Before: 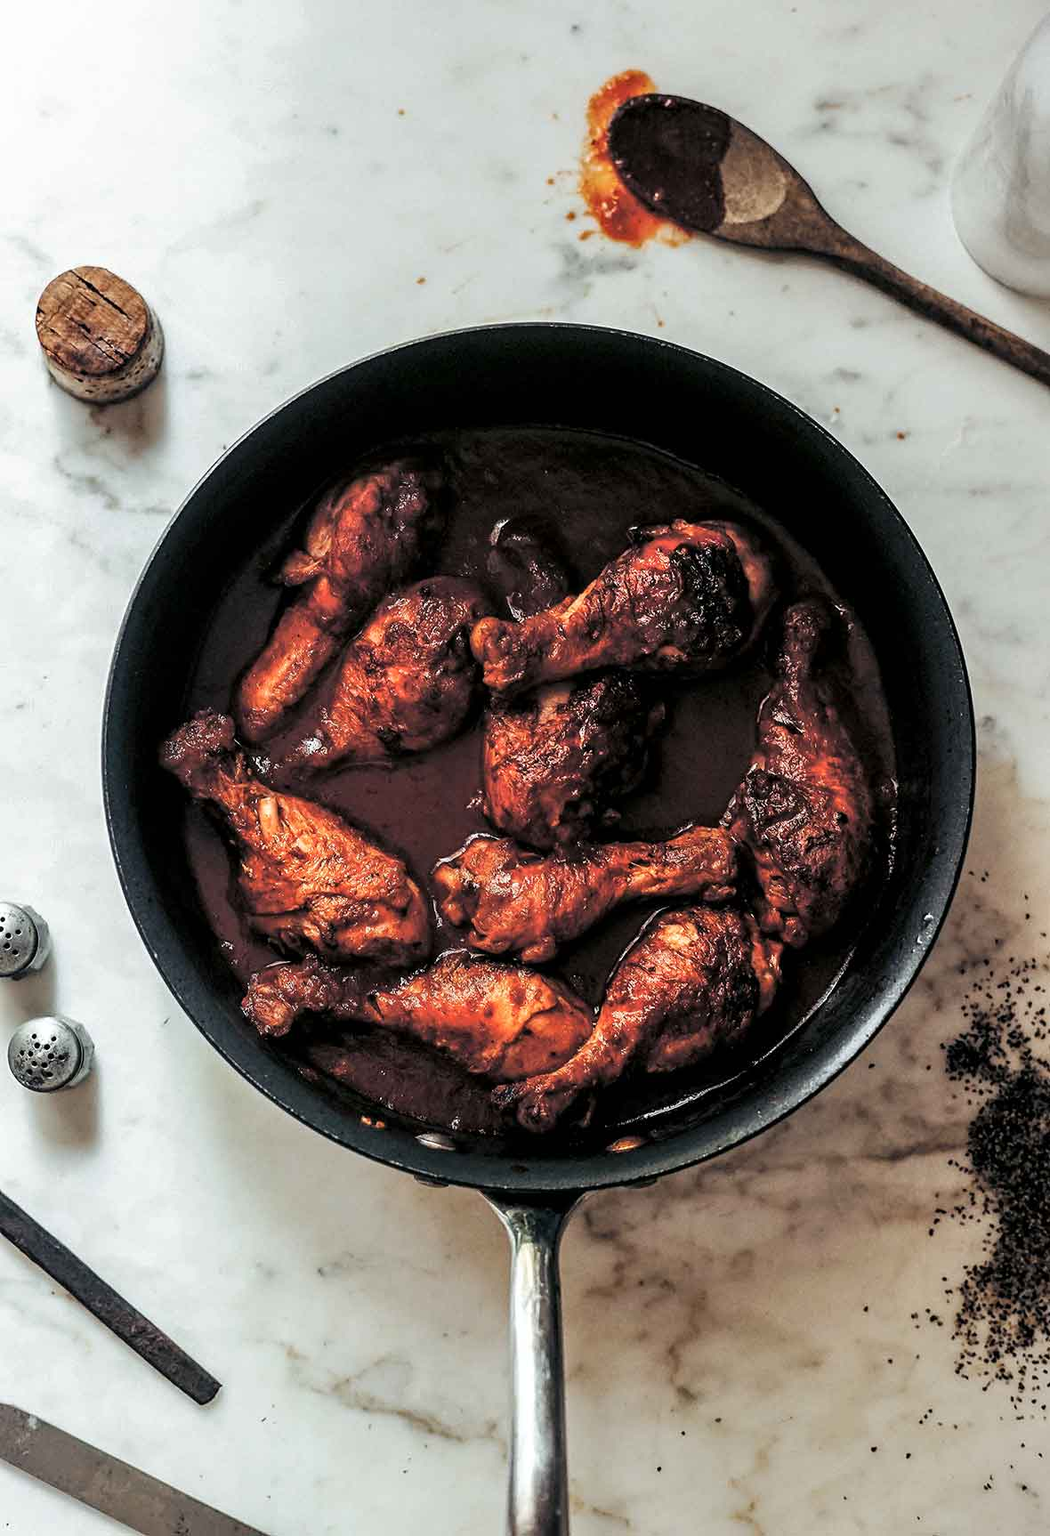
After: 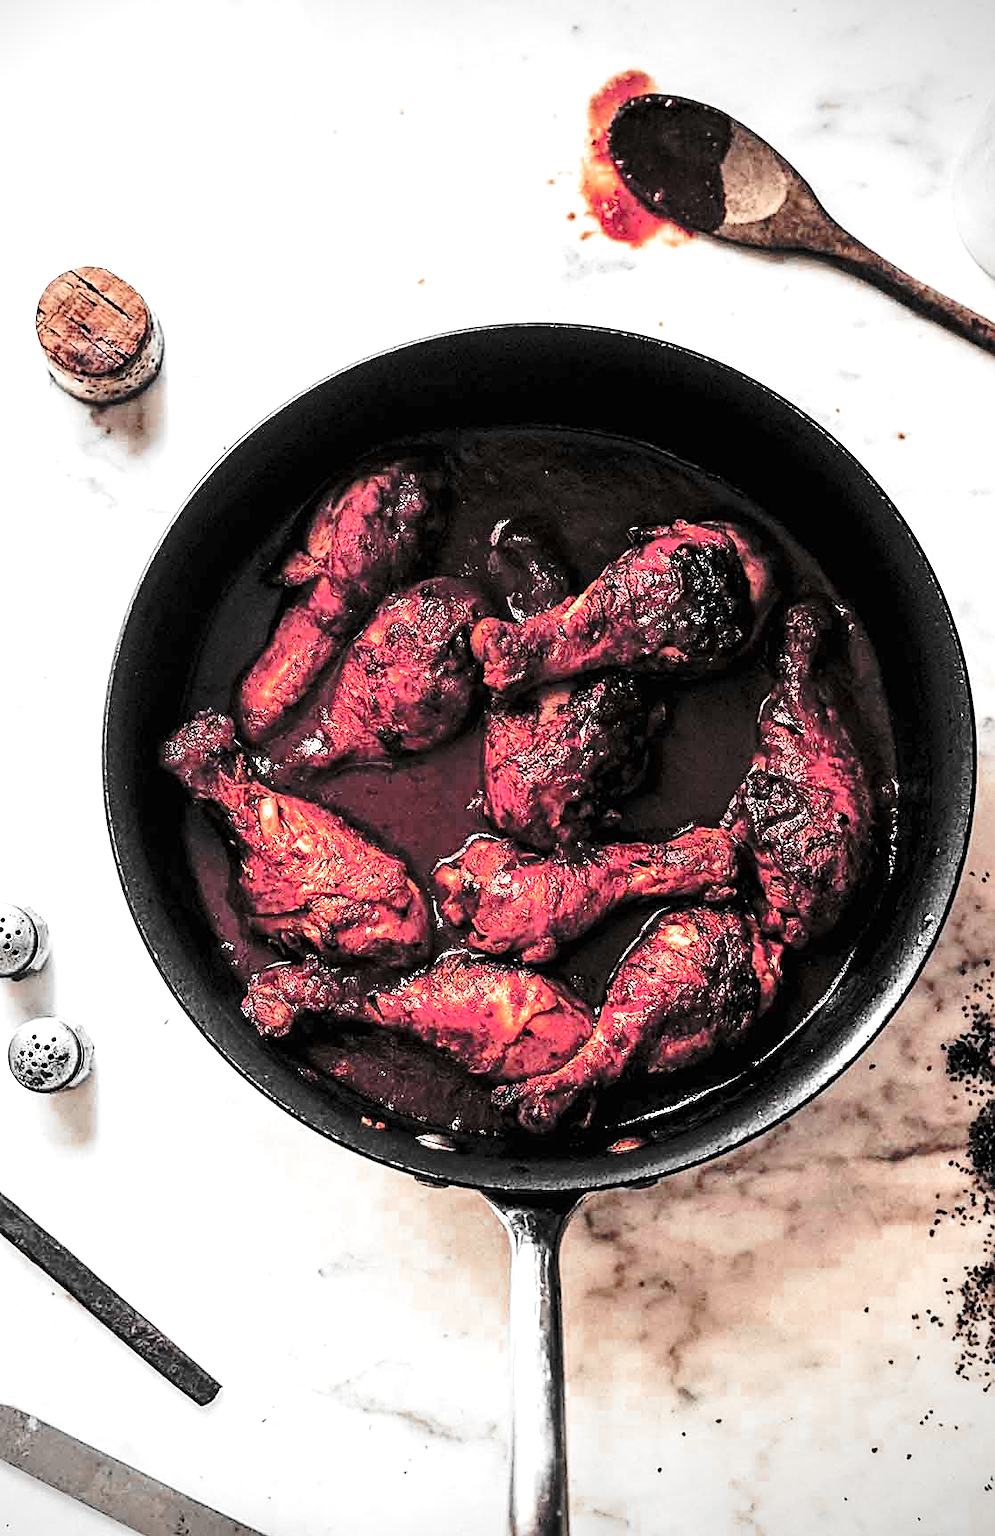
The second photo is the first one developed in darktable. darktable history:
exposure: exposure 1 EV, compensate highlight preservation false
contrast brightness saturation: contrast 0.195, brightness 0.165, saturation 0.227
sharpen: radius 1.944
color zones: curves: ch0 [(0, 0.497) (0.096, 0.361) (0.221, 0.538) (0.429, 0.5) (0.571, 0.5) (0.714, 0.5) (0.857, 0.5) (1, 0.497)]; ch1 [(0, 0.5) (0.143, 0.5) (0.257, -0.002) (0.429, 0.04) (0.571, -0.001) (0.714, -0.015) (0.857, 0.024) (1, 0.5)]
base curve: curves: ch0 [(0, 0) (0.073, 0.04) (0.157, 0.139) (0.492, 0.492) (0.758, 0.758) (1, 1)], preserve colors none
color balance rgb: perceptual saturation grading › global saturation -31.68%, hue shift -10.01°
crop and rotate: right 5.222%
vignetting: on, module defaults
